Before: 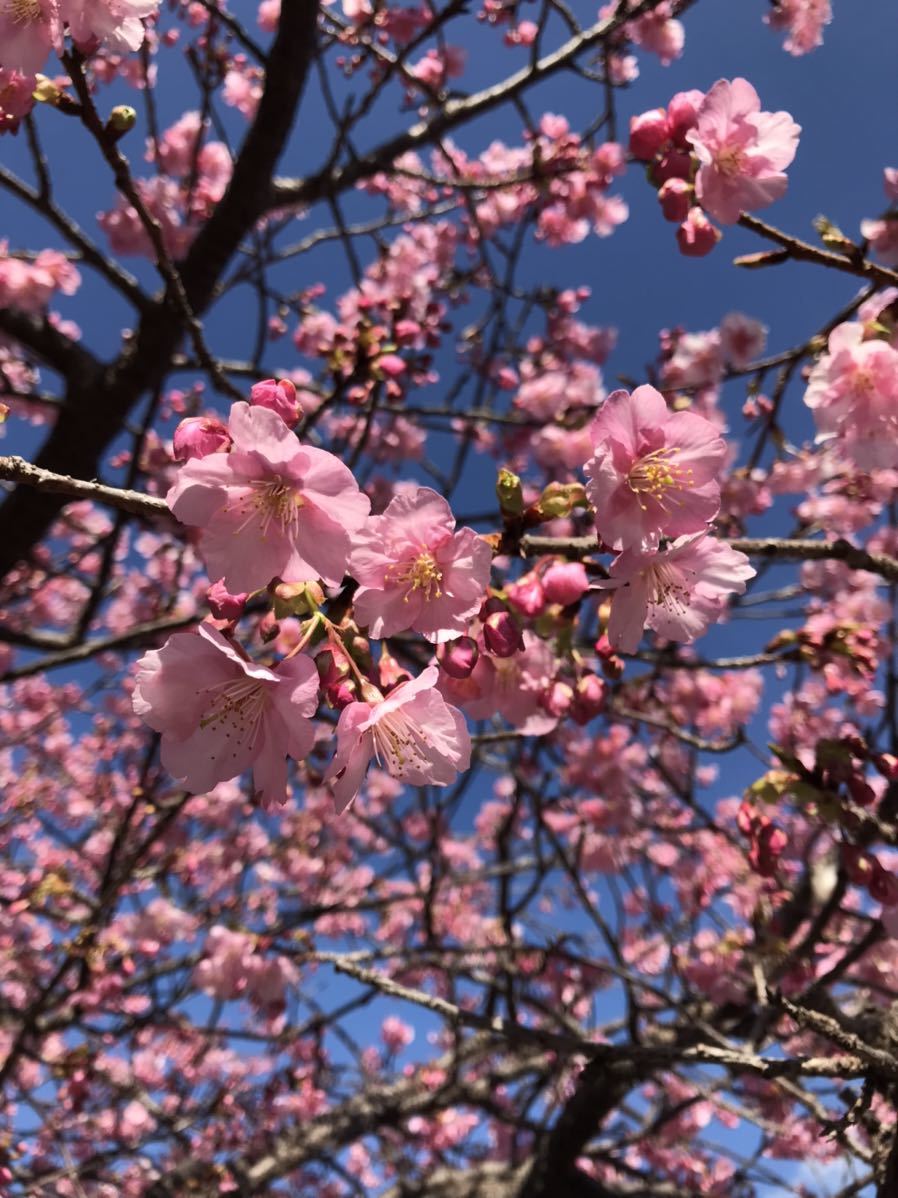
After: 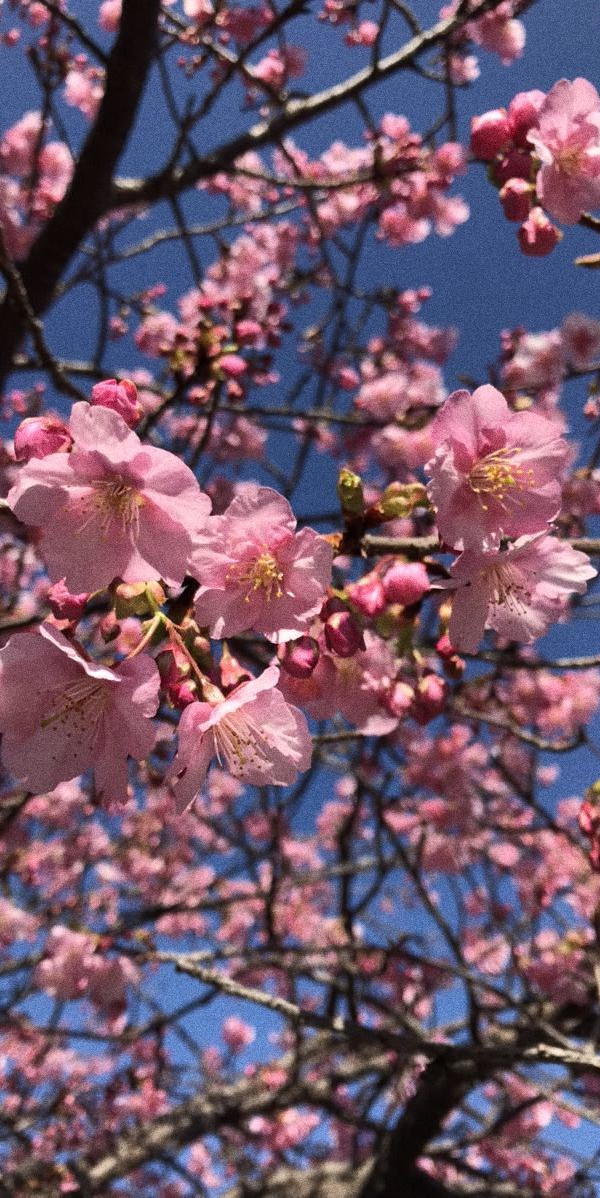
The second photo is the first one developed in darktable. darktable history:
grain: coarseness 0.09 ISO, strength 40%
crop and rotate: left 17.732%, right 15.423%
